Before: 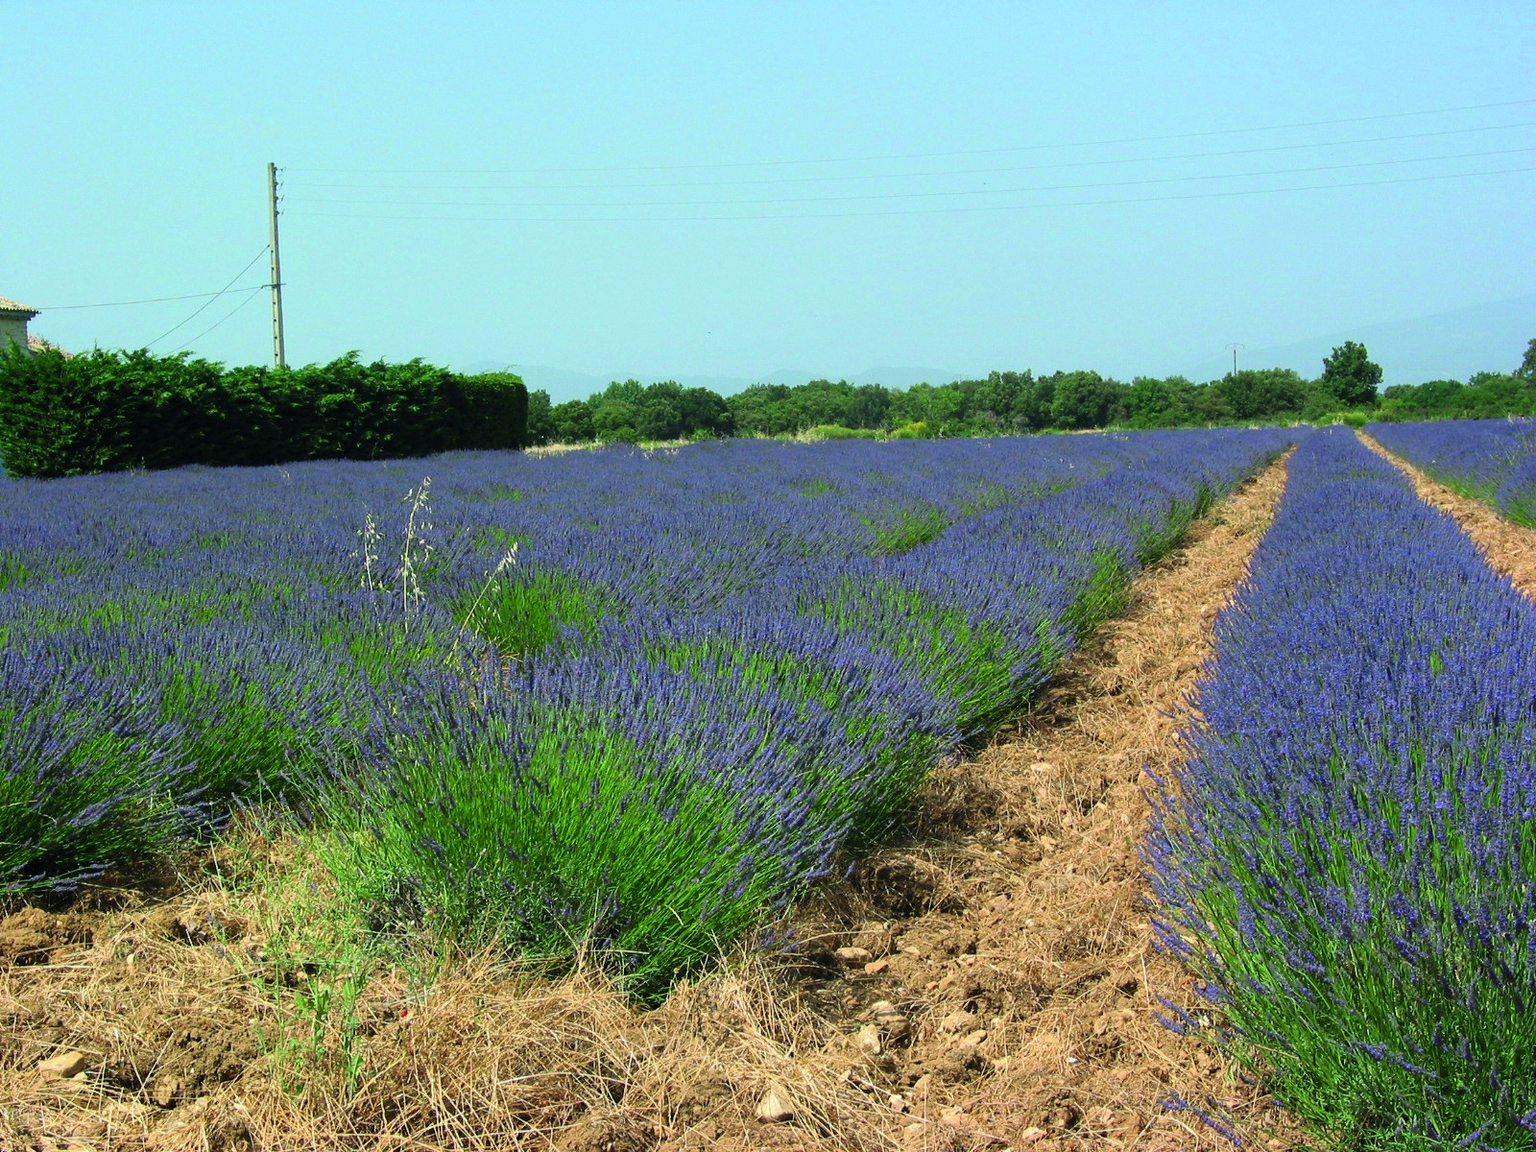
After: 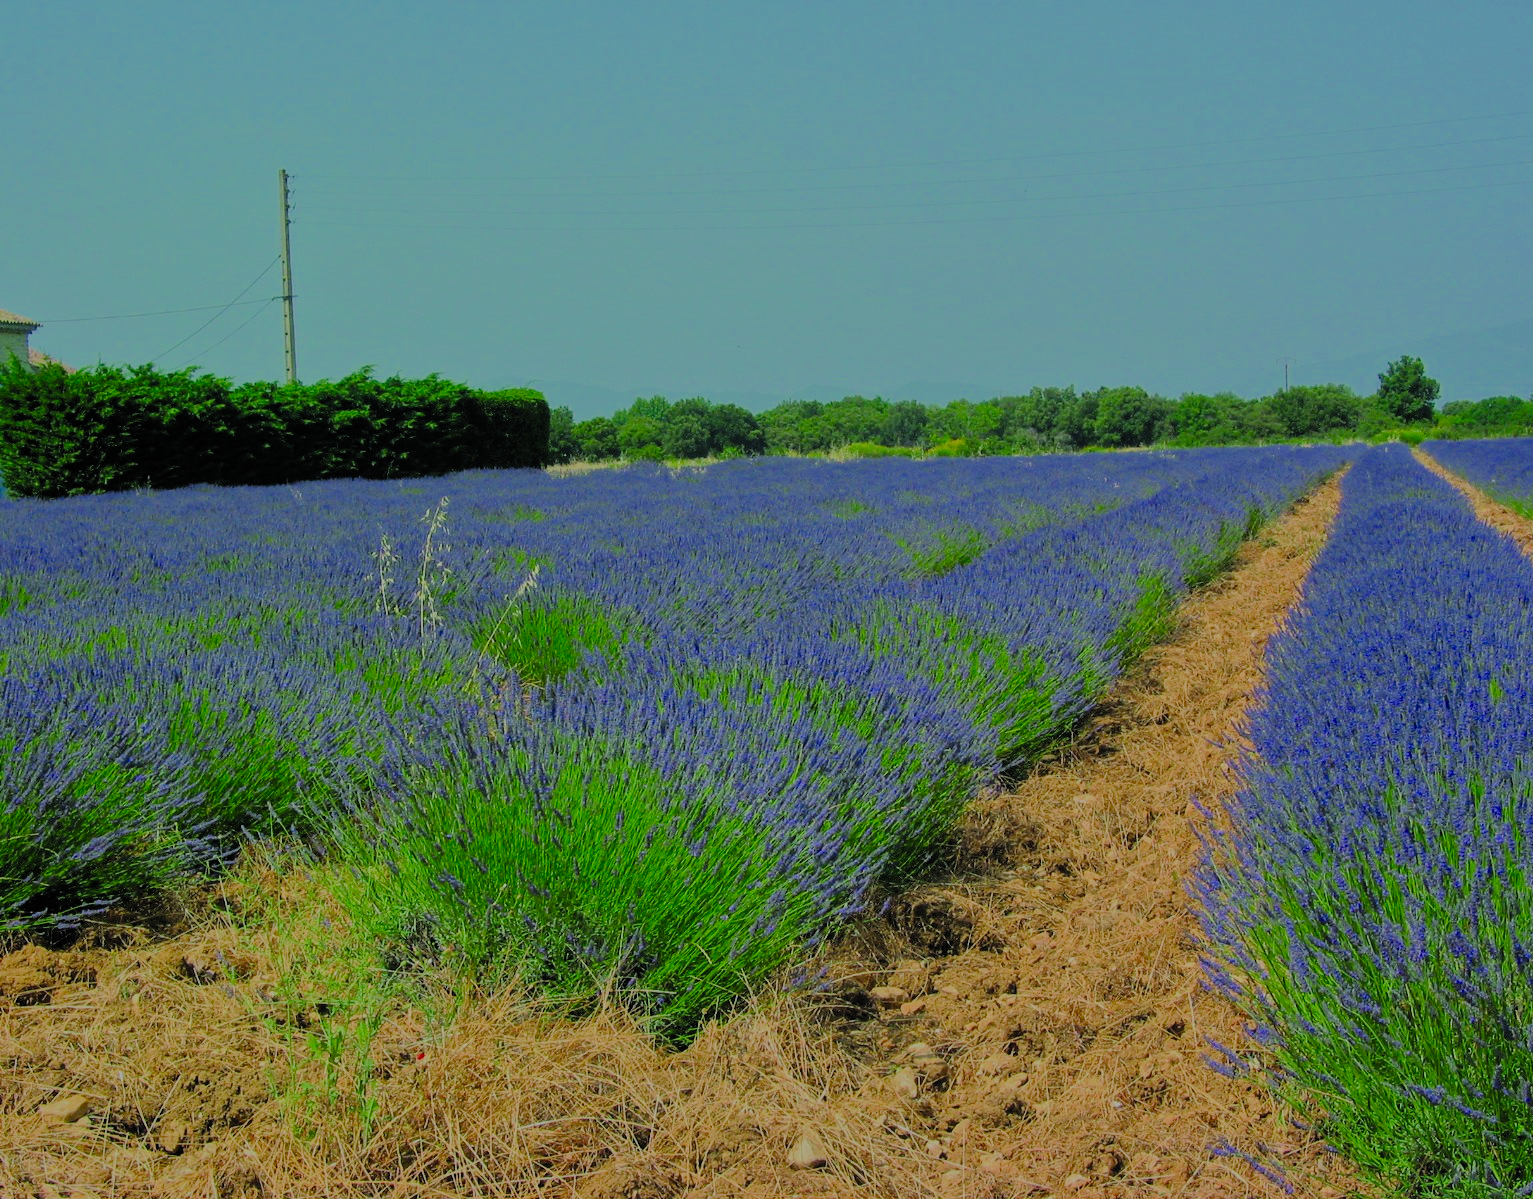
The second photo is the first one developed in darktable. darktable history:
crop: right 4.126%, bottom 0.031%
filmic rgb: white relative exposure 8 EV, threshold 3 EV, hardness 2.44, latitude 10.07%, contrast 0.72, highlights saturation mix 10%, shadows ↔ highlights balance 1.38%, color science v4 (2020), enable highlight reconstruction true
tone equalizer: -8 EV -0.002 EV, -7 EV 0.005 EV, -6 EV -0.008 EV, -5 EV 0.007 EV, -4 EV -0.042 EV, -3 EV -0.233 EV, -2 EV -0.662 EV, -1 EV -0.983 EV, +0 EV -0.969 EV, smoothing diameter 2%, edges refinement/feathering 20, mask exposure compensation -1.57 EV, filter diffusion 5
